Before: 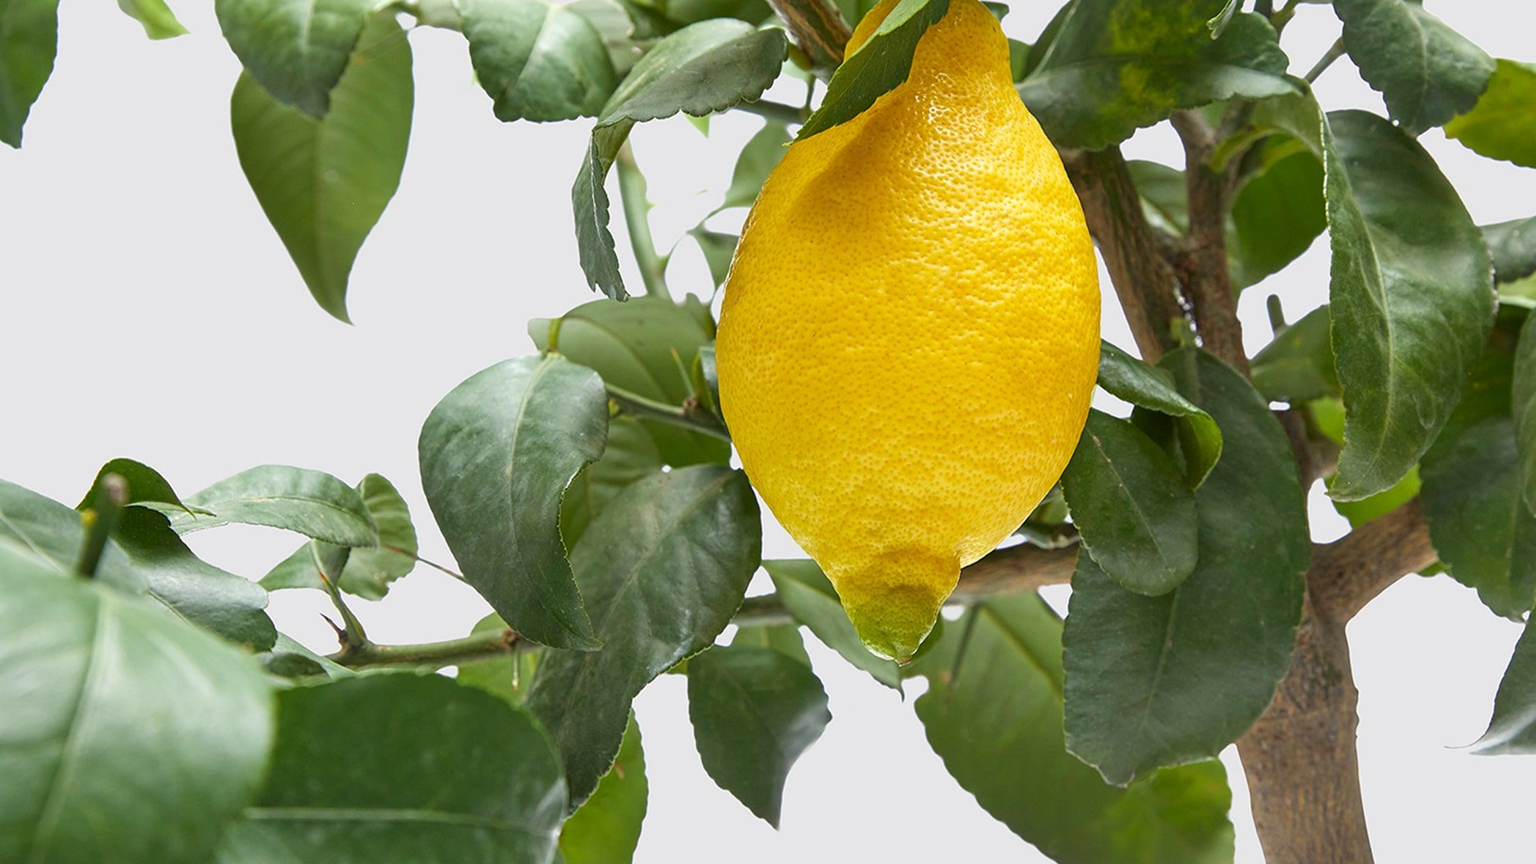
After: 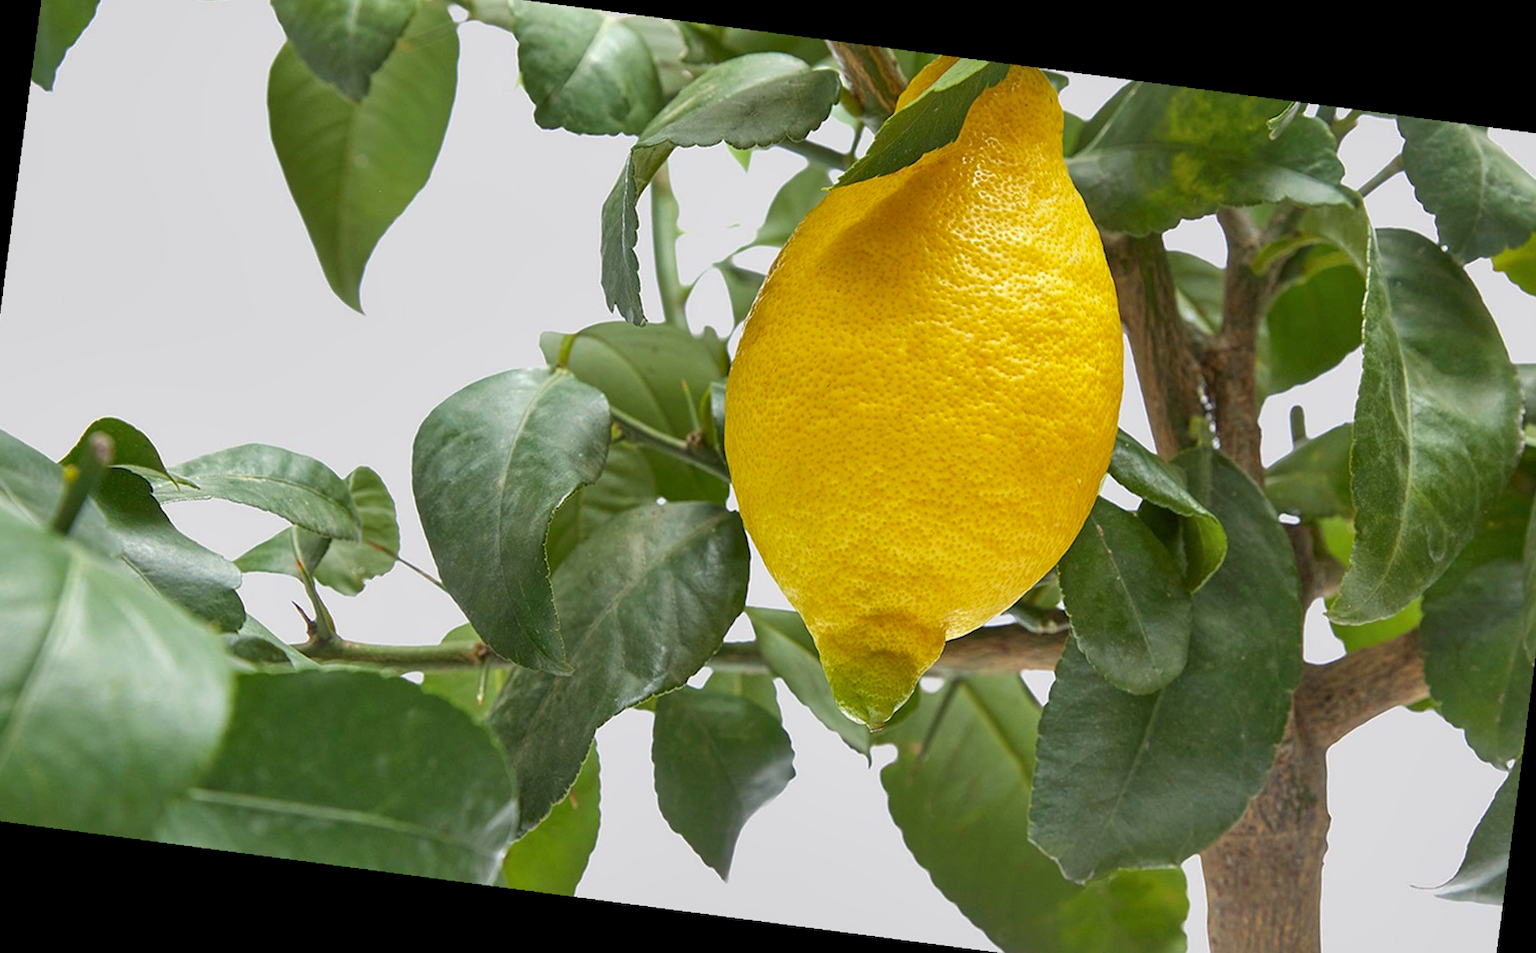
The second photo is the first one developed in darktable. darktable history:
shadows and highlights: on, module defaults
rotate and perspective: rotation 5.12°, automatic cropping off
crop and rotate: angle -2.38°
local contrast: highlights 100%, shadows 100%, detail 120%, midtone range 0.2
